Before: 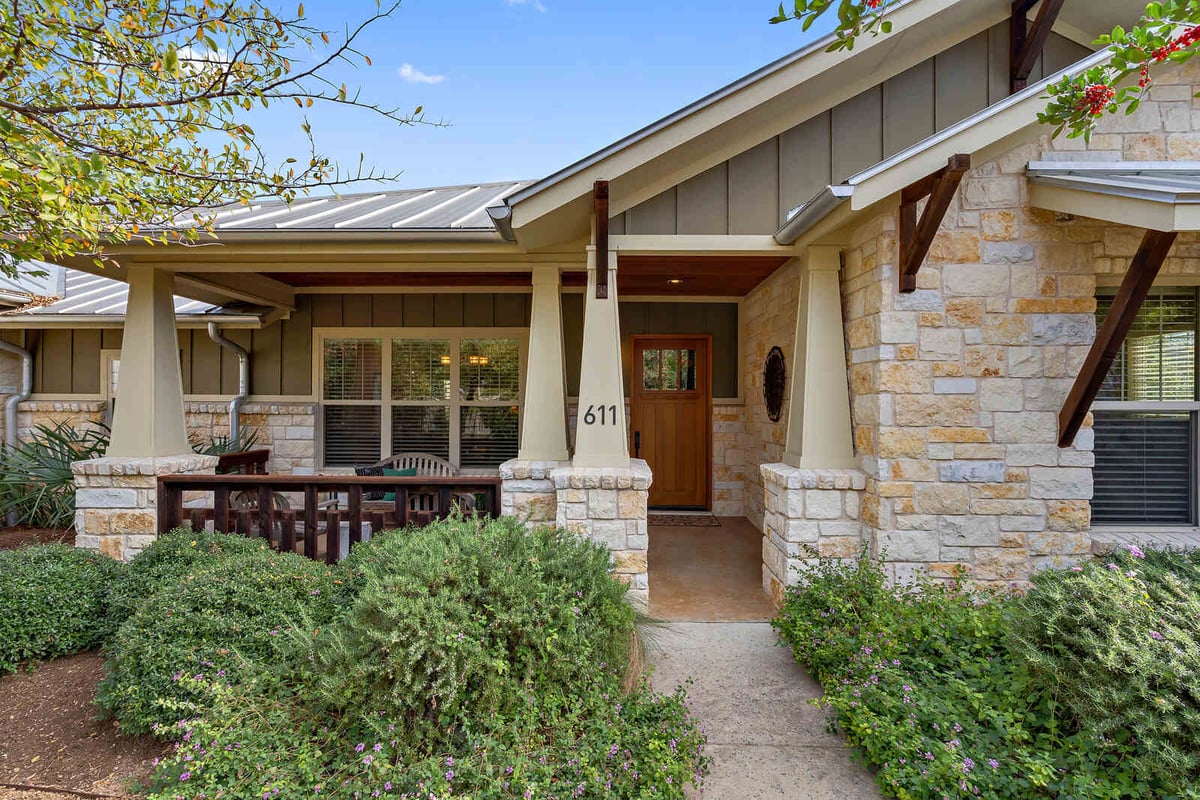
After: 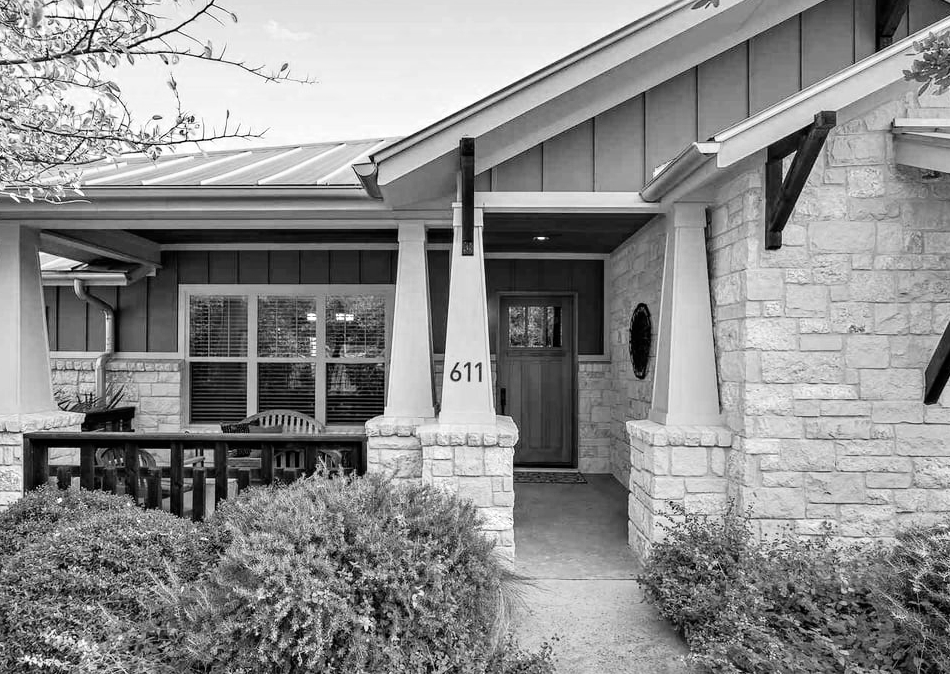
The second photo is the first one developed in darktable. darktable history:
tone curve: curves: ch0 [(0, 0) (0.004, 0.001) (0.133, 0.112) (0.325, 0.362) (0.832, 0.893) (1, 1)], color space Lab, linked channels, preserve colors none
crop: left 11.225%, top 5.381%, right 9.565%, bottom 10.314%
color zones: curves: ch0 [(0.018, 0.548) (0.197, 0.654) (0.425, 0.447) (0.605, 0.658) (0.732, 0.579)]; ch1 [(0.105, 0.531) (0.224, 0.531) (0.386, 0.39) (0.618, 0.456) (0.732, 0.456) (0.956, 0.421)]; ch2 [(0.039, 0.583) (0.215, 0.465) (0.399, 0.544) (0.465, 0.548) (0.614, 0.447) (0.724, 0.43) (0.882, 0.623) (0.956, 0.632)]
monochrome: a 0, b 0, size 0.5, highlights 0.57
